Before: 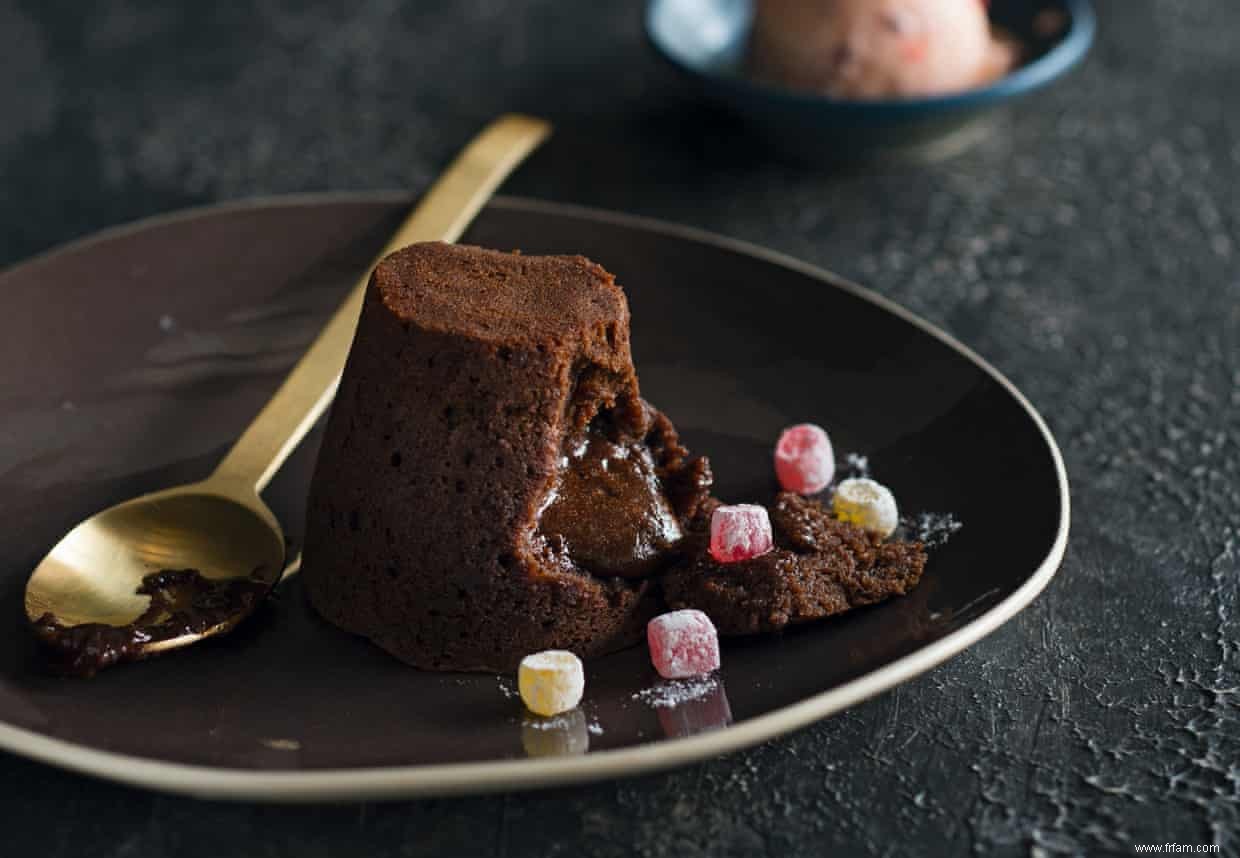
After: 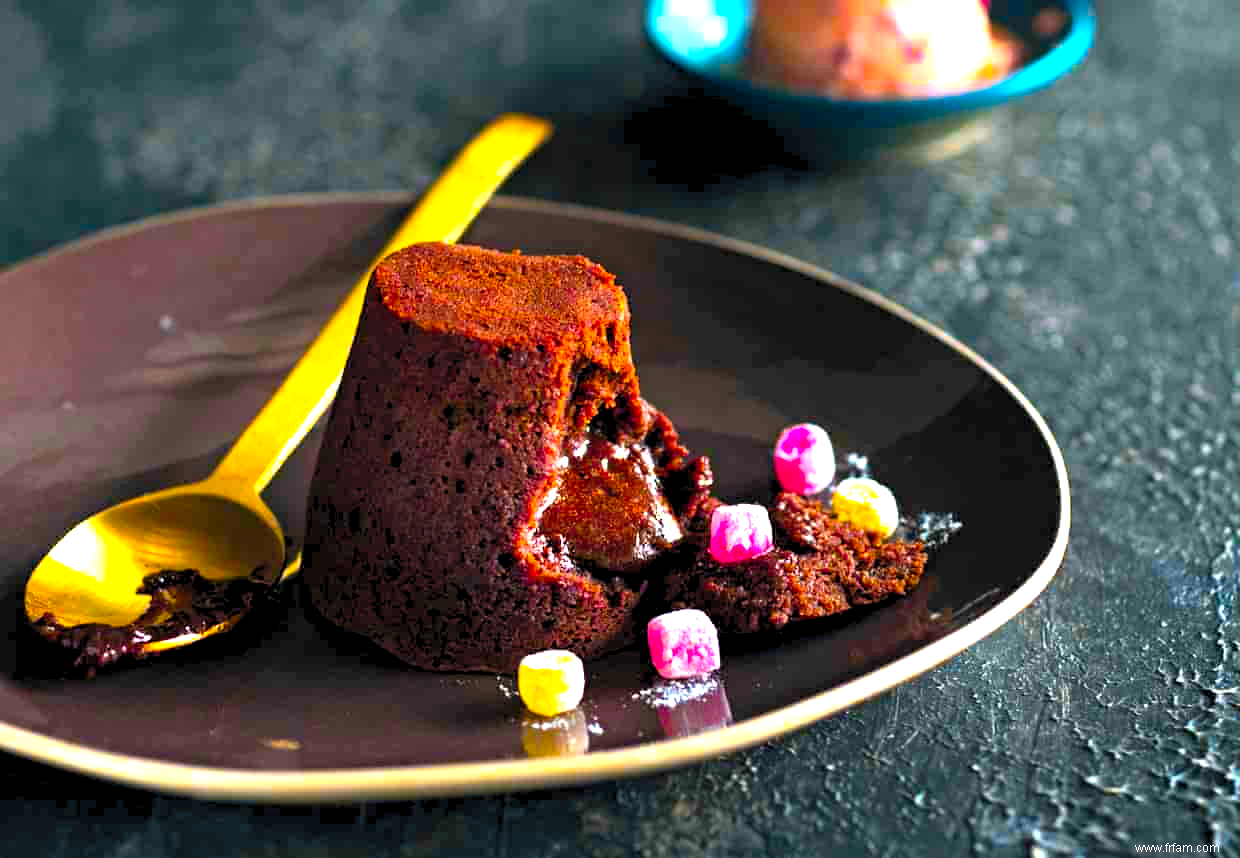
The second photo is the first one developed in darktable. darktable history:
color balance rgb: linear chroma grading › highlights 100%, linear chroma grading › global chroma 23.41%, perceptual saturation grading › global saturation 35.38%, hue shift -10.68°, perceptual brilliance grading › highlights 47.25%, perceptual brilliance grading › mid-tones 22.2%, perceptual brilliance grading › shadows -5.93%
levels: levels [0.036, 0.364, 0.827]
